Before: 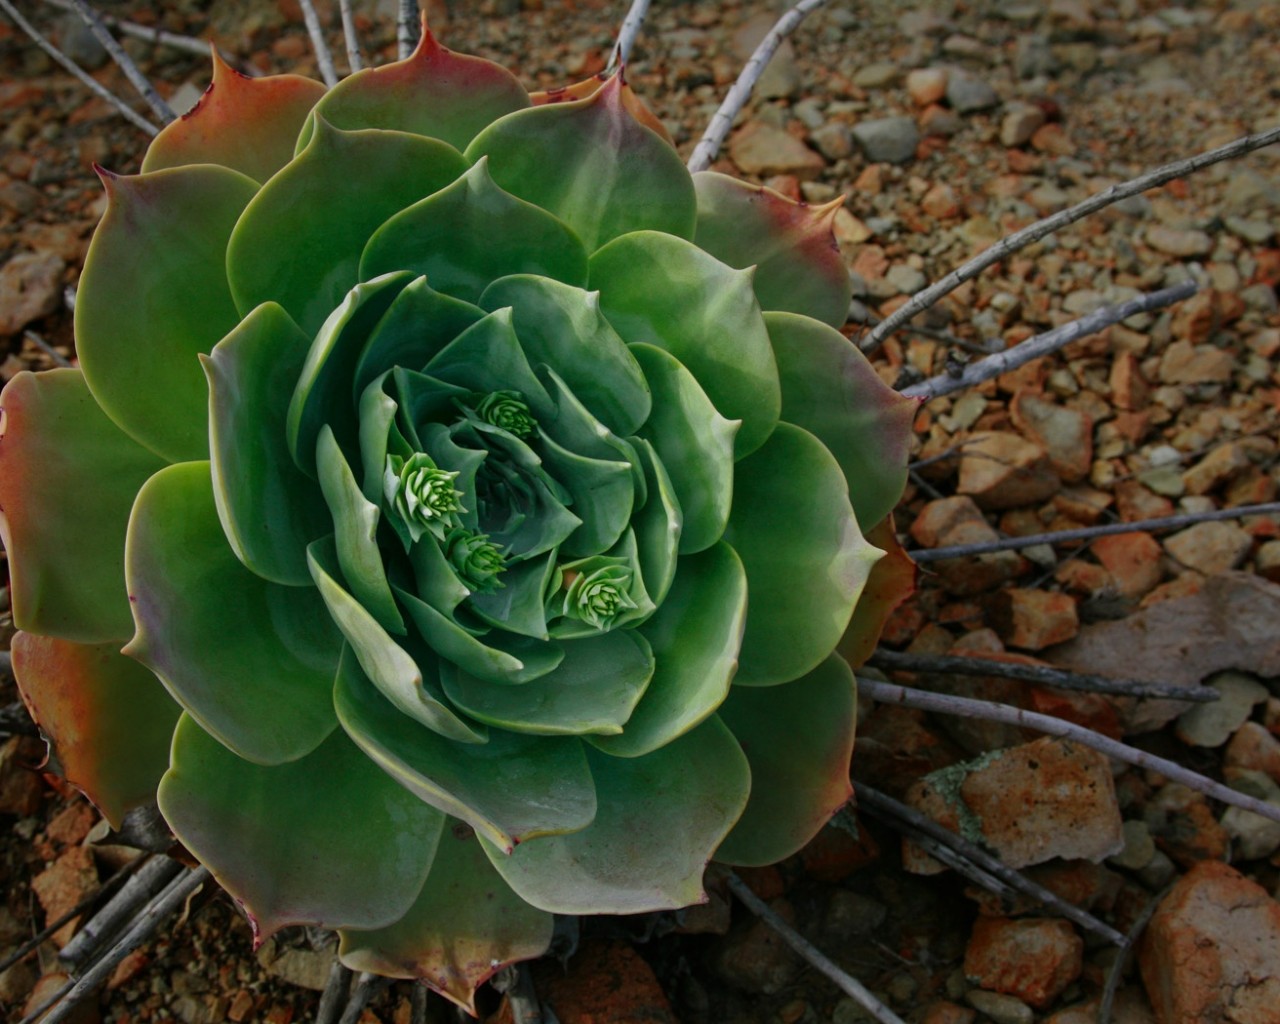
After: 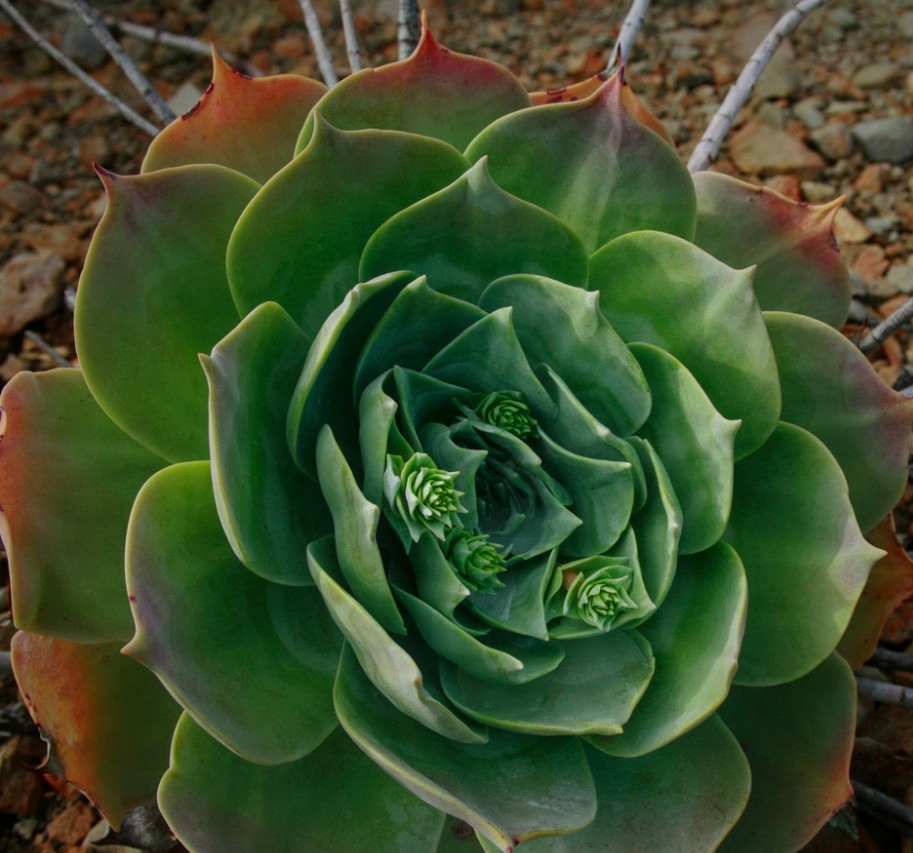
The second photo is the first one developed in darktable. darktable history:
crop: right 28.605%, bottom 16.672%
local contrast: detail 109%
tone equalizer: smoothing diameter 24.81%, edges refinement/feathering 7.36, preserve details guided filter
